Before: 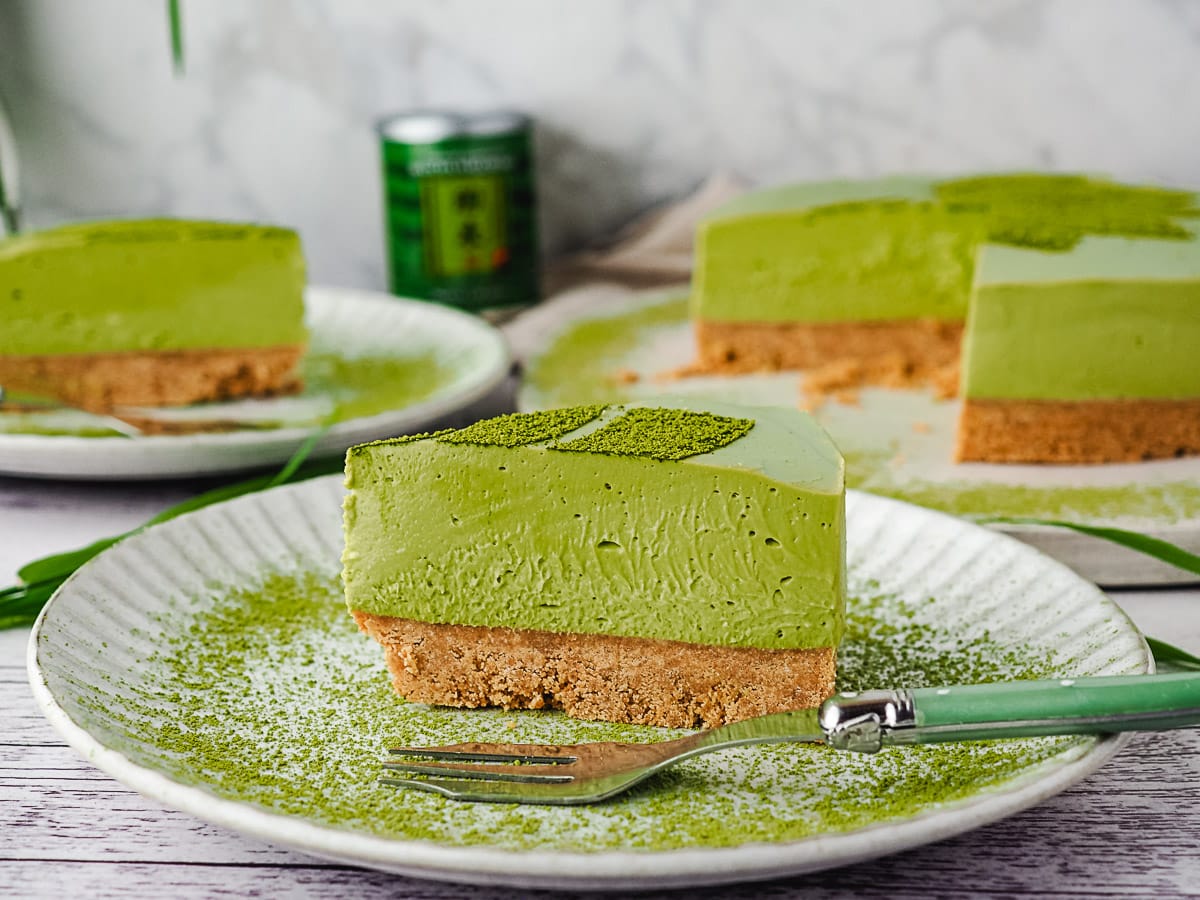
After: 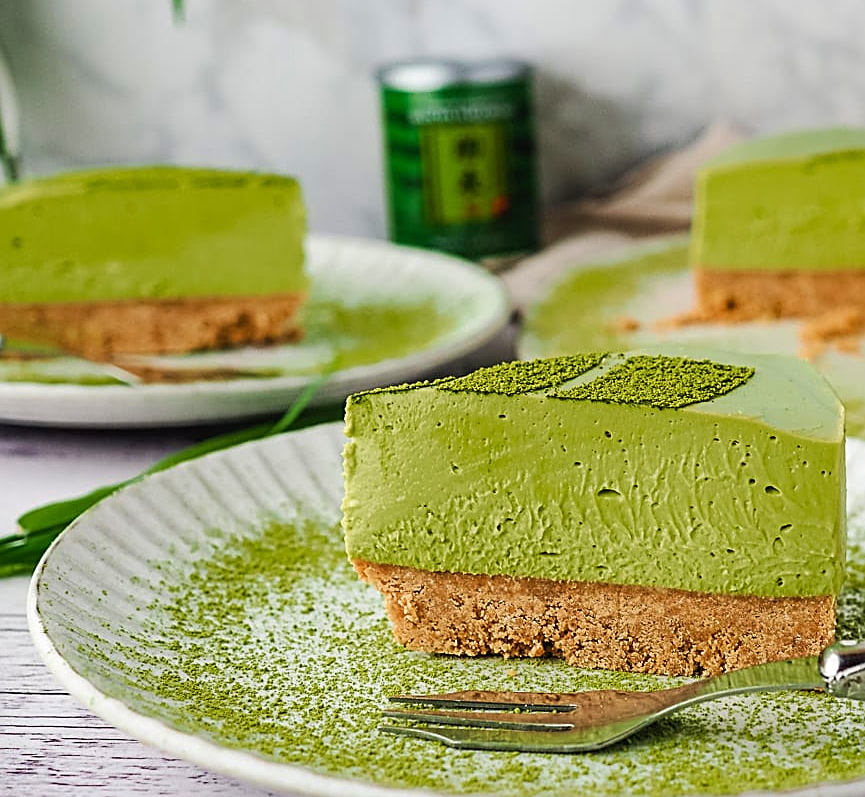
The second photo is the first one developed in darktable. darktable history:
crop: top 5.78%, right 27.869%, bottom 5.593%
sharpen: on, module defaults
velvia: on, module defaults
